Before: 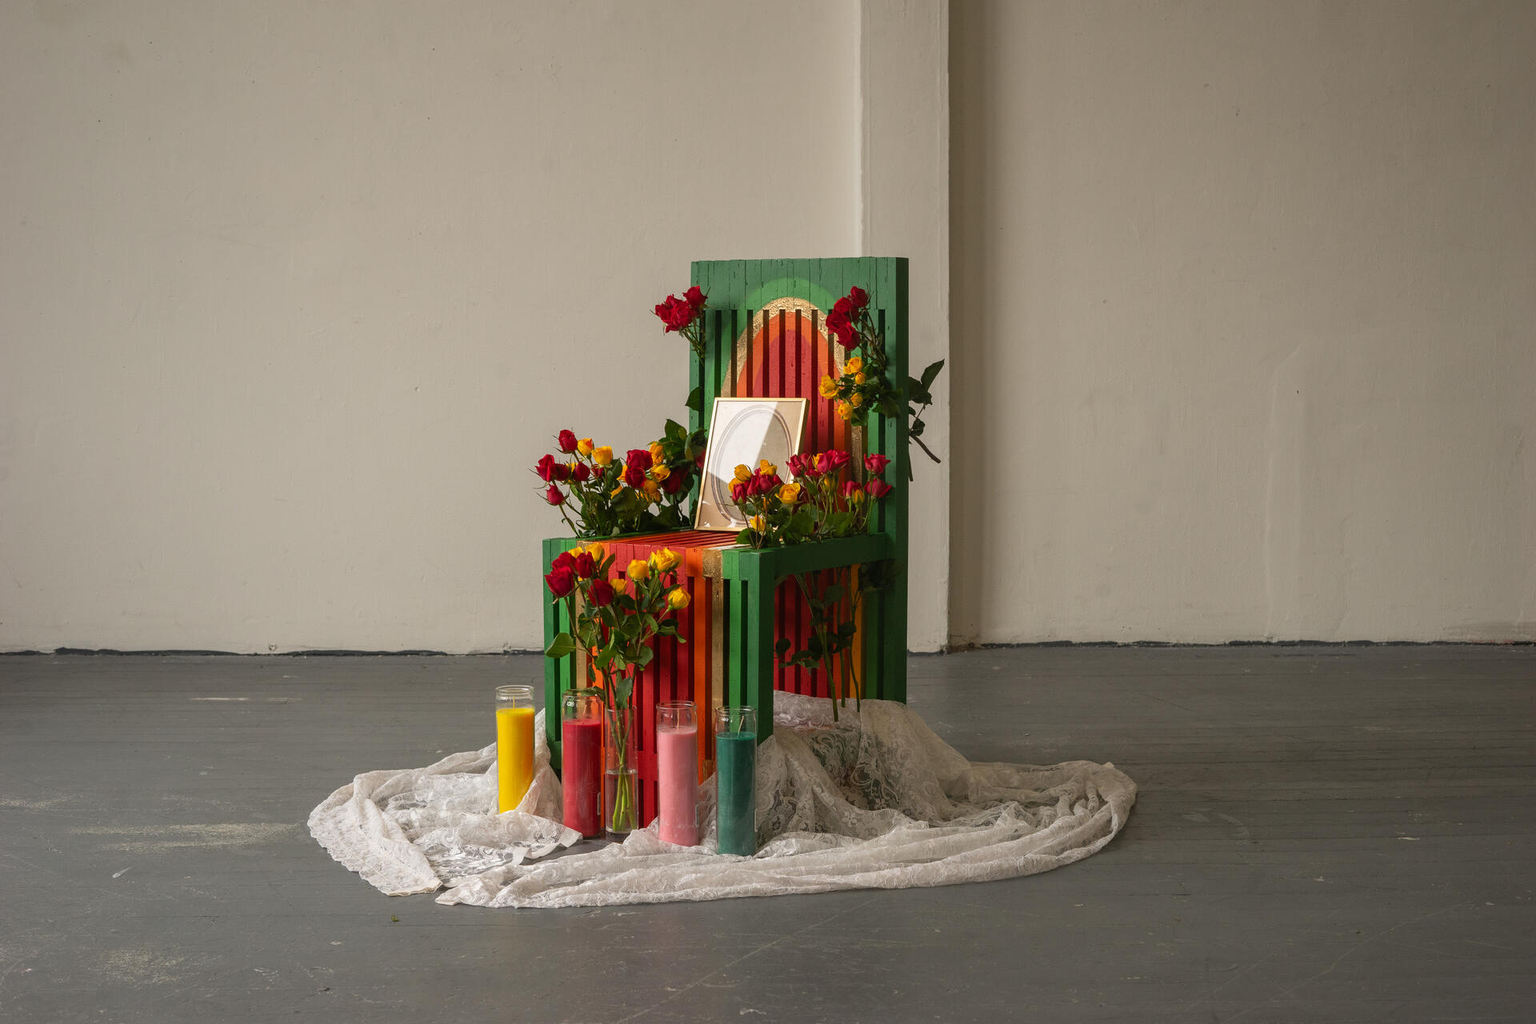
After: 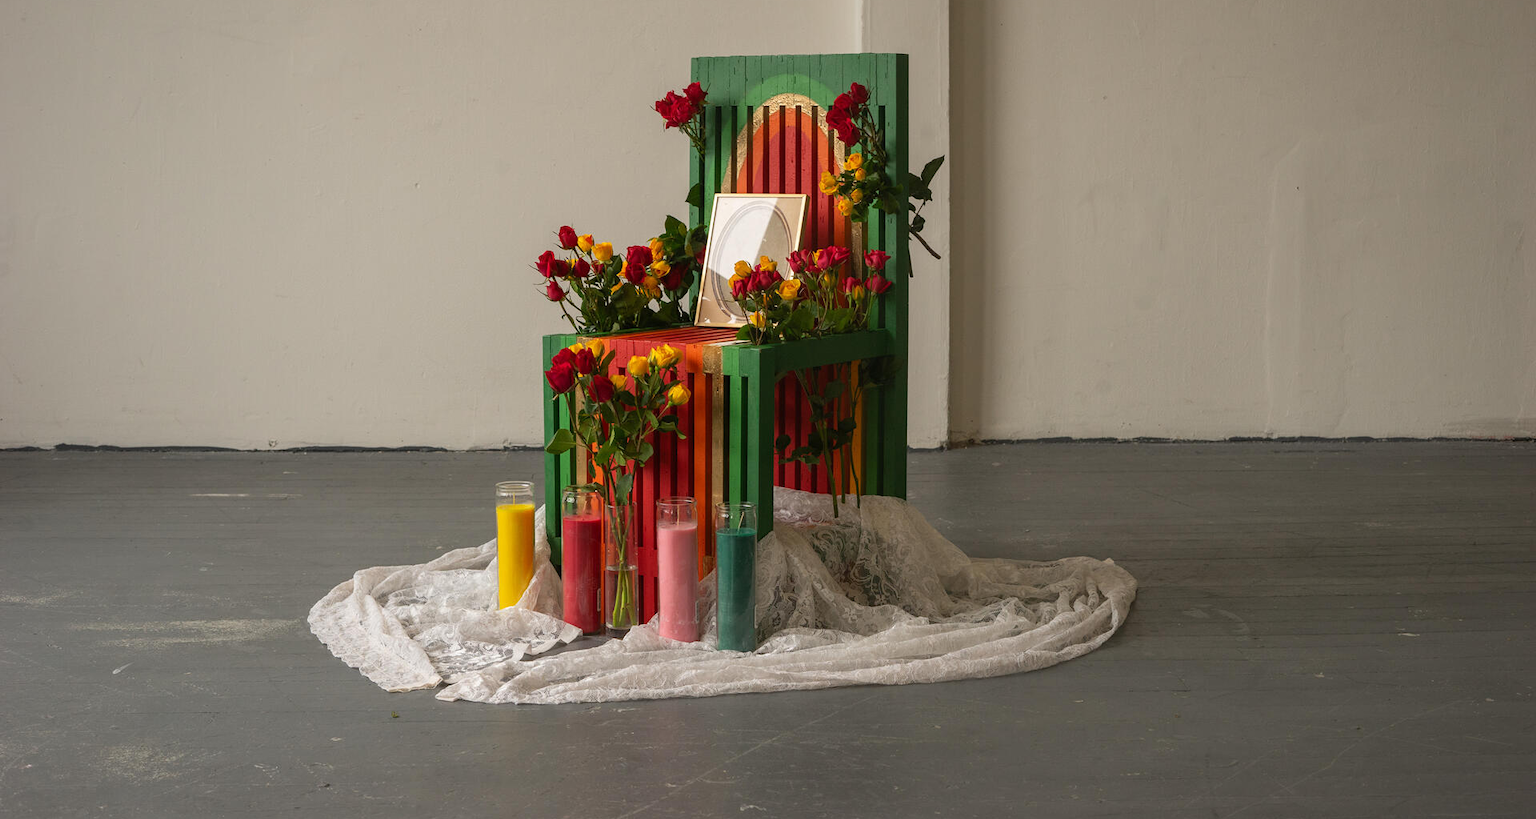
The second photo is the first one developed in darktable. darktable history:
crop and rotate: top 19.998%
